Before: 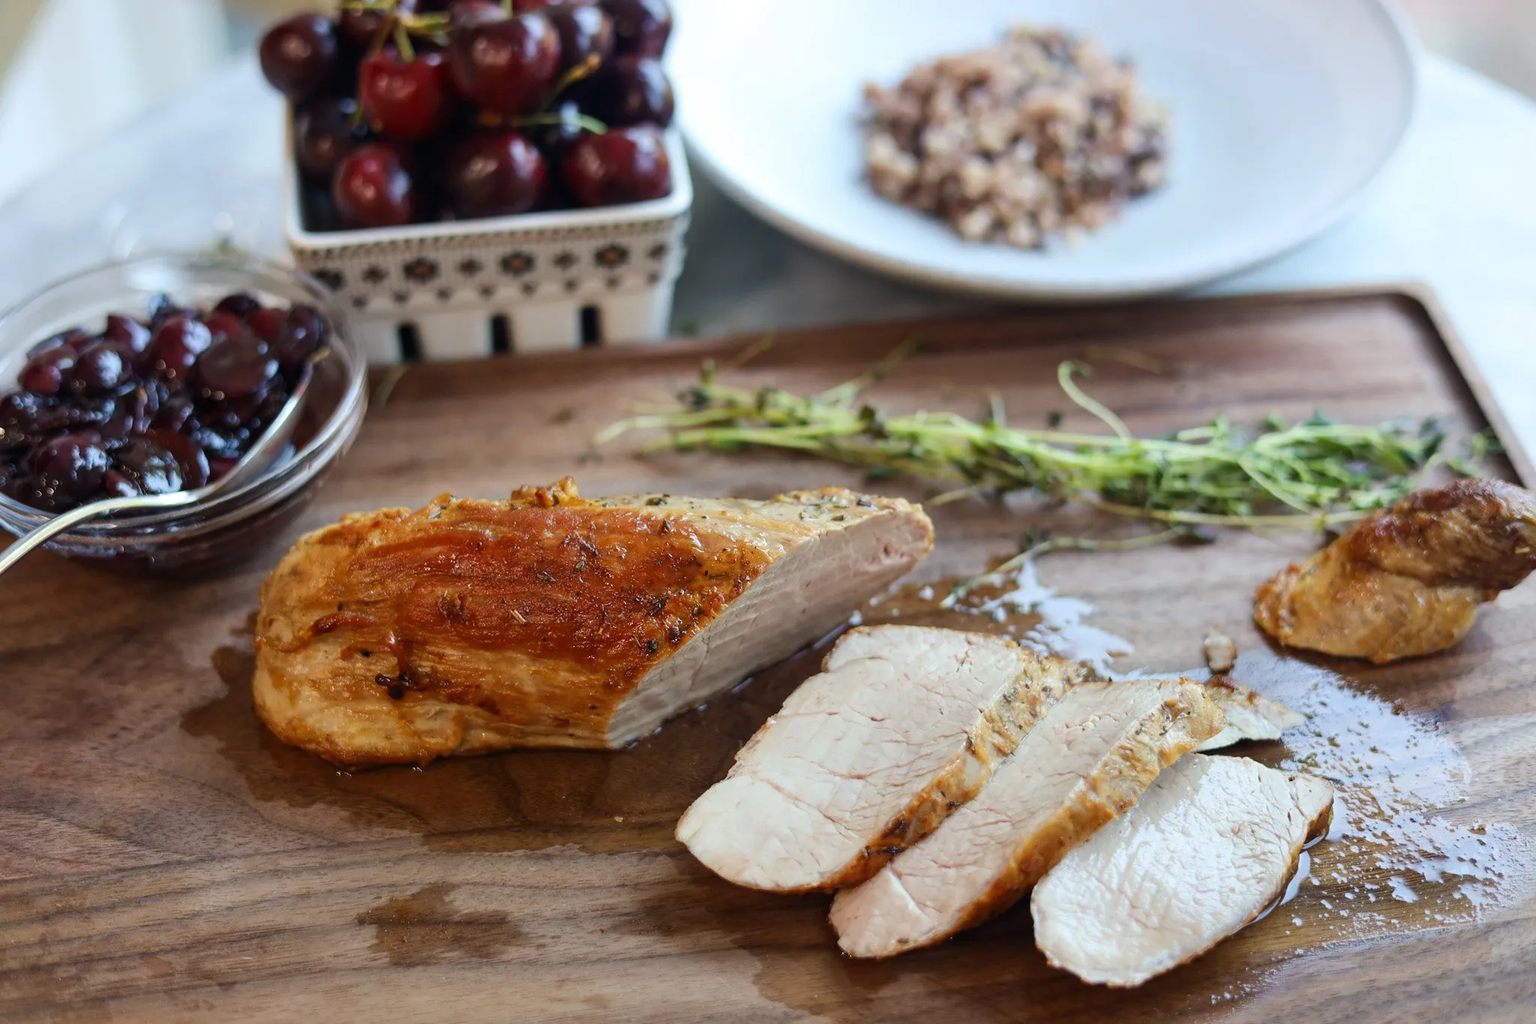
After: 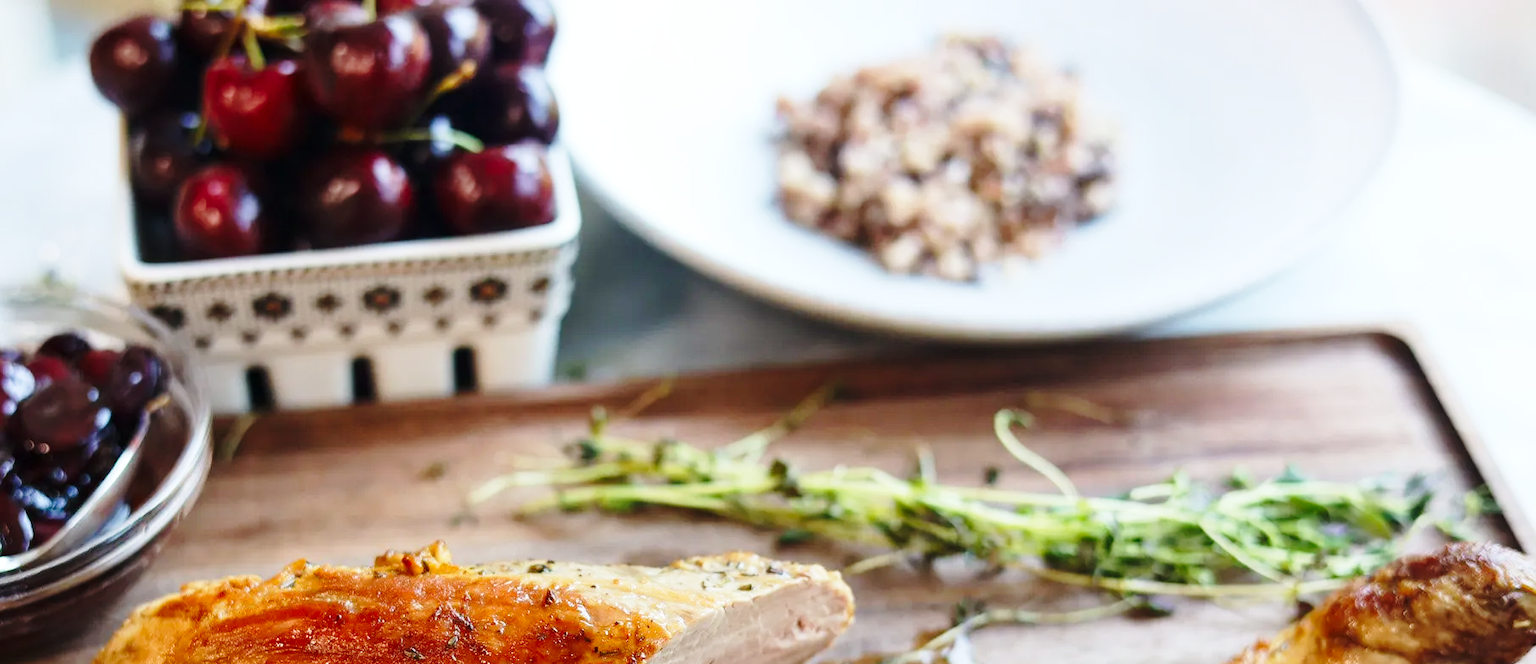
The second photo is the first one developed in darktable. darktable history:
base curve: curves: ch0 [(0, 0) (0.028, 0.03) (0.121, 0.232) (0.46, 0.748) (0.859, 0.968) (1, 1)], preserve colors none
crop and rotate: left 11.812%, bottom 42.776%
